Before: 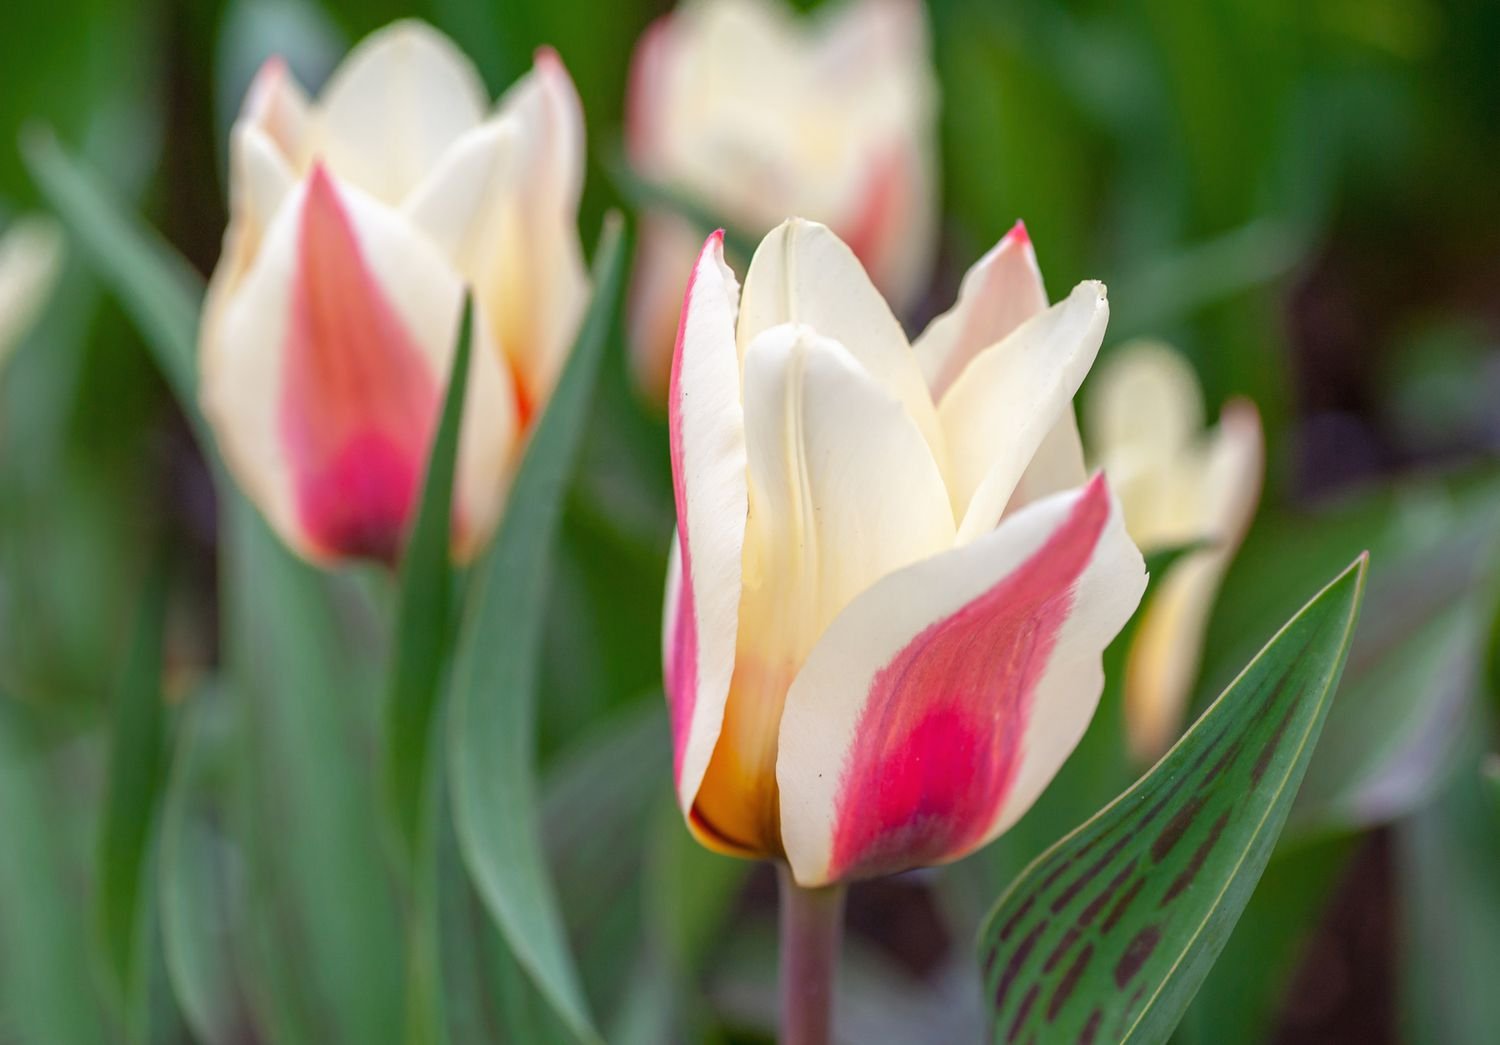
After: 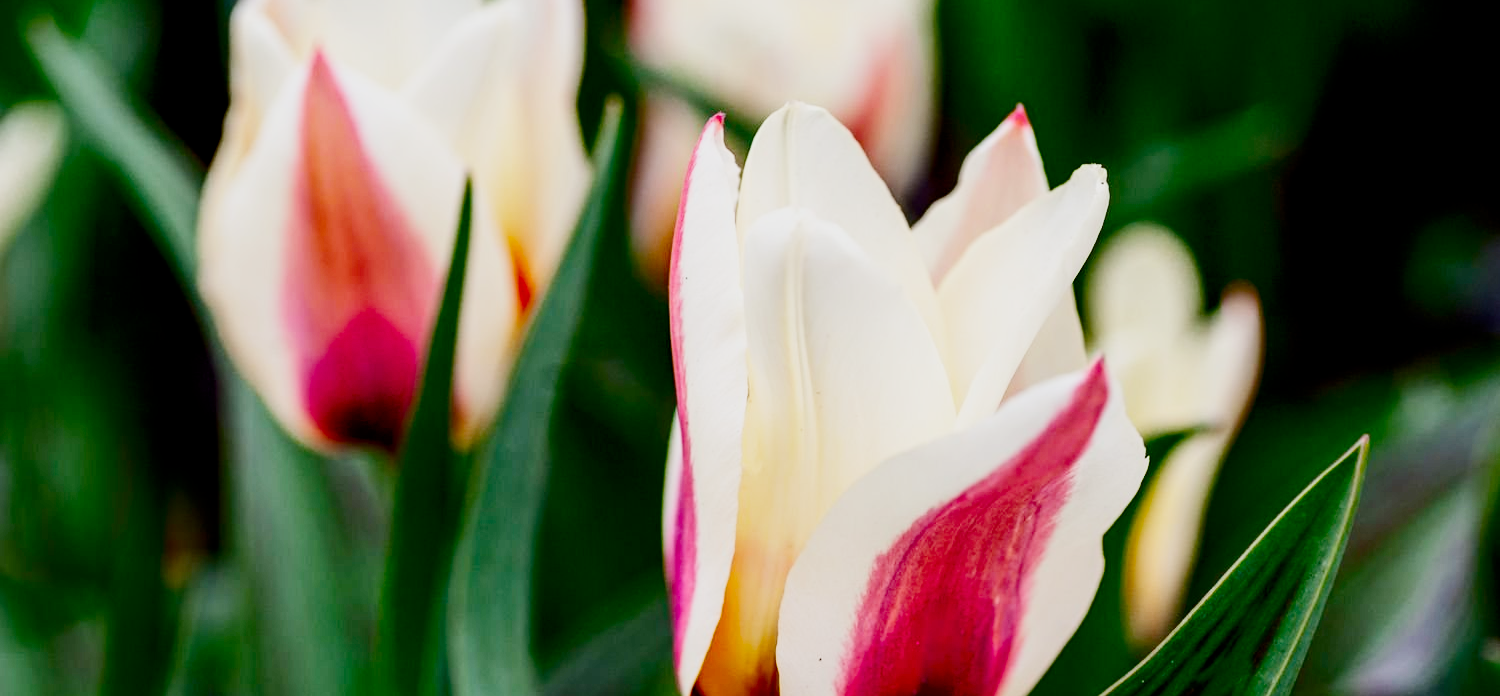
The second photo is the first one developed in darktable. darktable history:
contrast brightness saturation: contrast 0.32, brightness -0.08, saturation 0.17
filmic rgb: black relative exposure -2.85 EV, white relative exposure 4.56 EV, hardness 1.77, contrast 1.25, preserve chrominance no, color science v5 (2021)
crop: top 11.166%, bottom 22.168%
